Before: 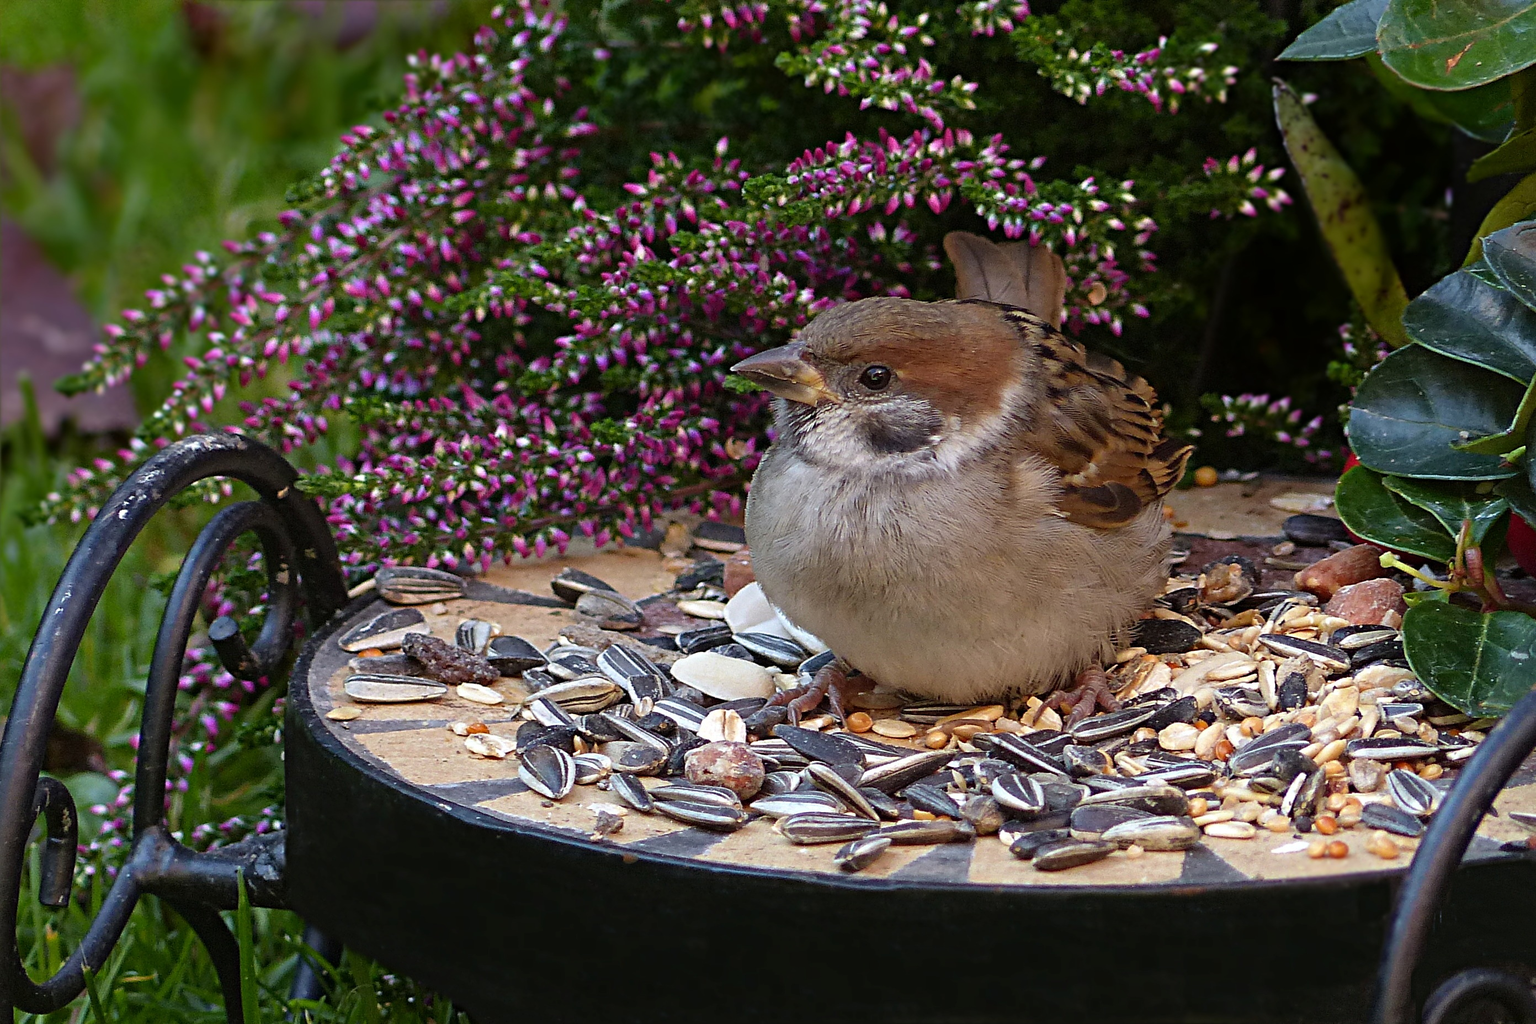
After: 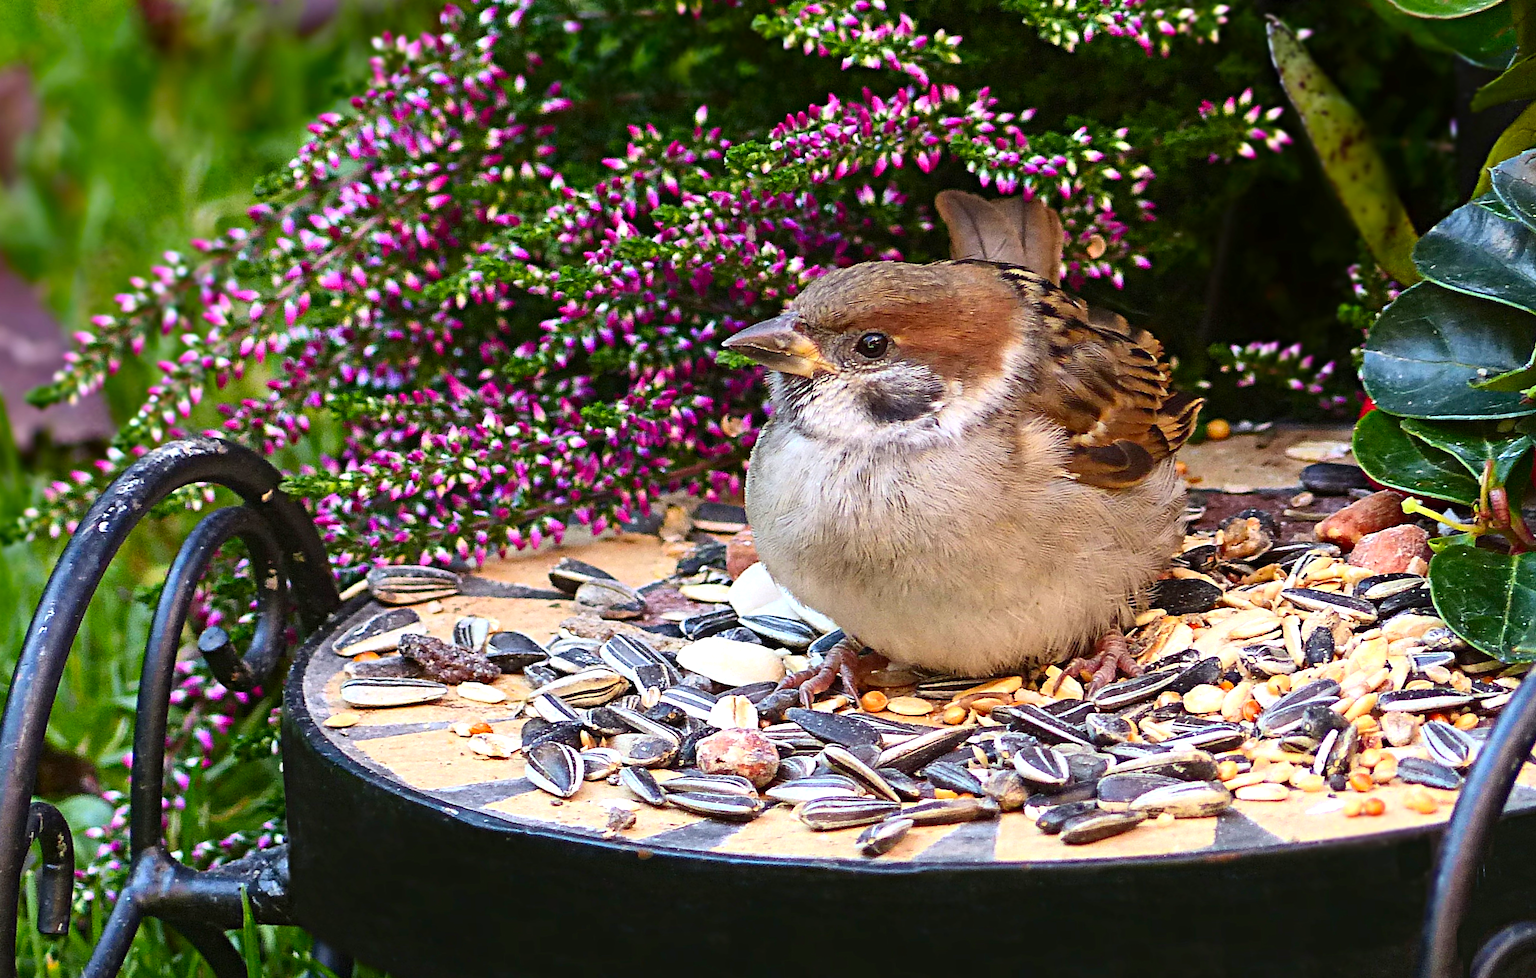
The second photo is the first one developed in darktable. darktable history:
rotate and perspective: rotation -3°, crop left 0.031, crop right 0.968, crop top 0.07, crop bottom 0.93
contrast brightness saturation: contrast 0.23, brightness 0.1, saturation 0.29
exposure: exposure 0.6 EV, compensate highlight preservation false
